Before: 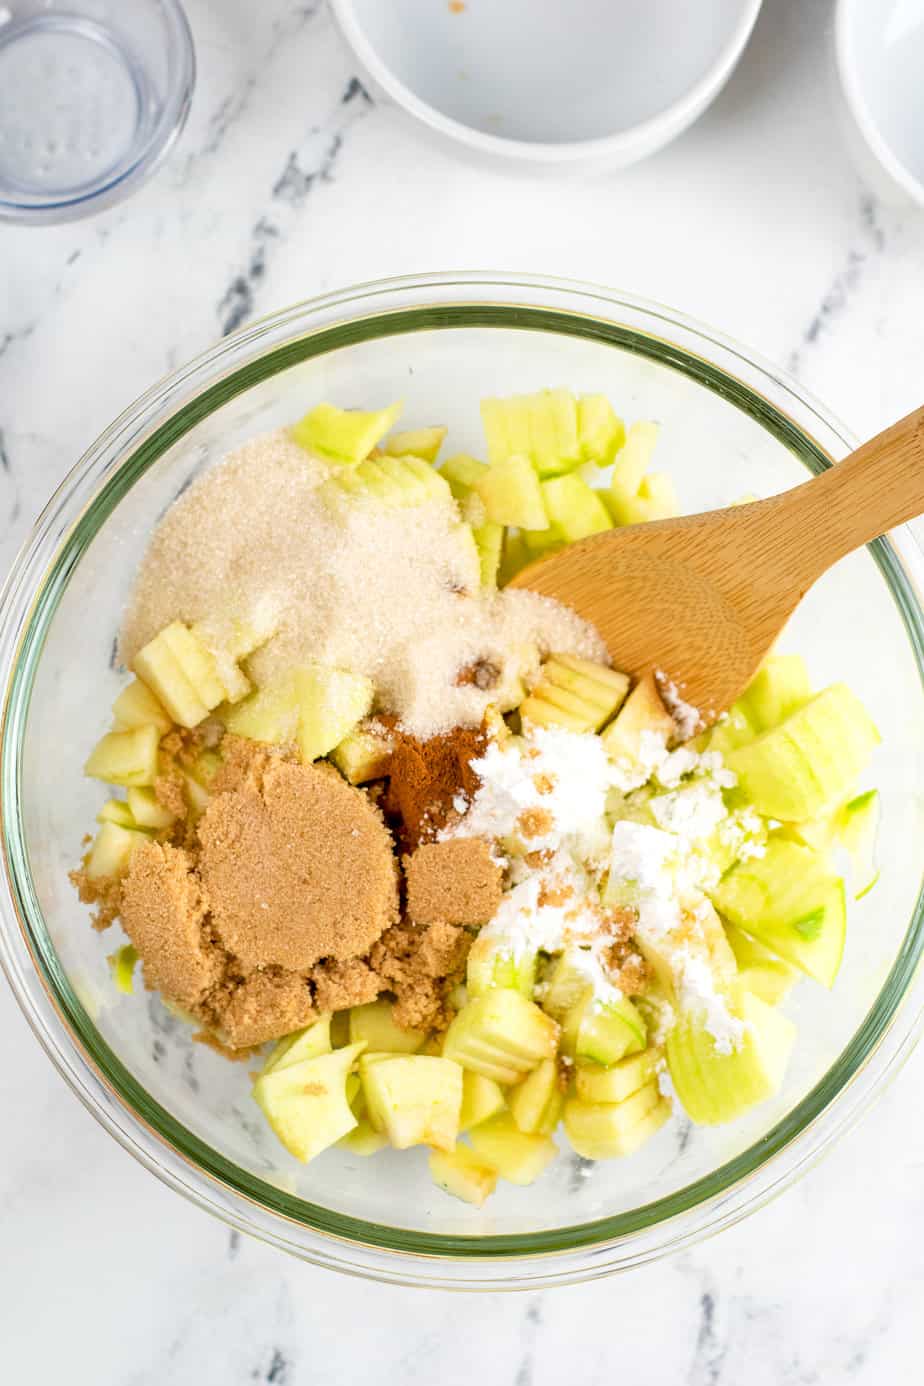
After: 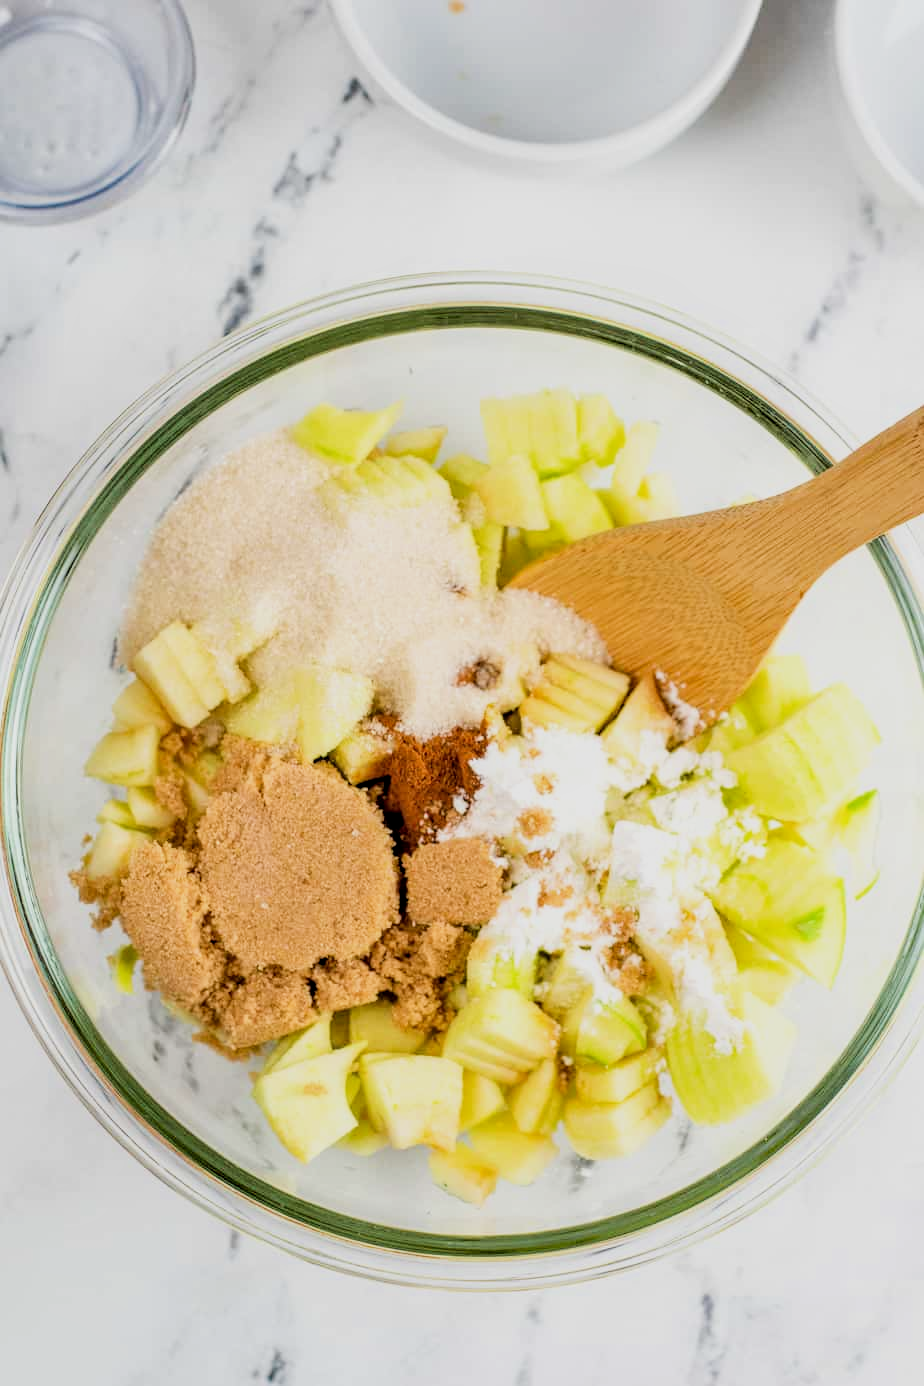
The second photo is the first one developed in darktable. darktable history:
filmic rgb: black relative exposure -5 EV, hardness 2.88, contrast 1.2
local contrast: on, module defaults
